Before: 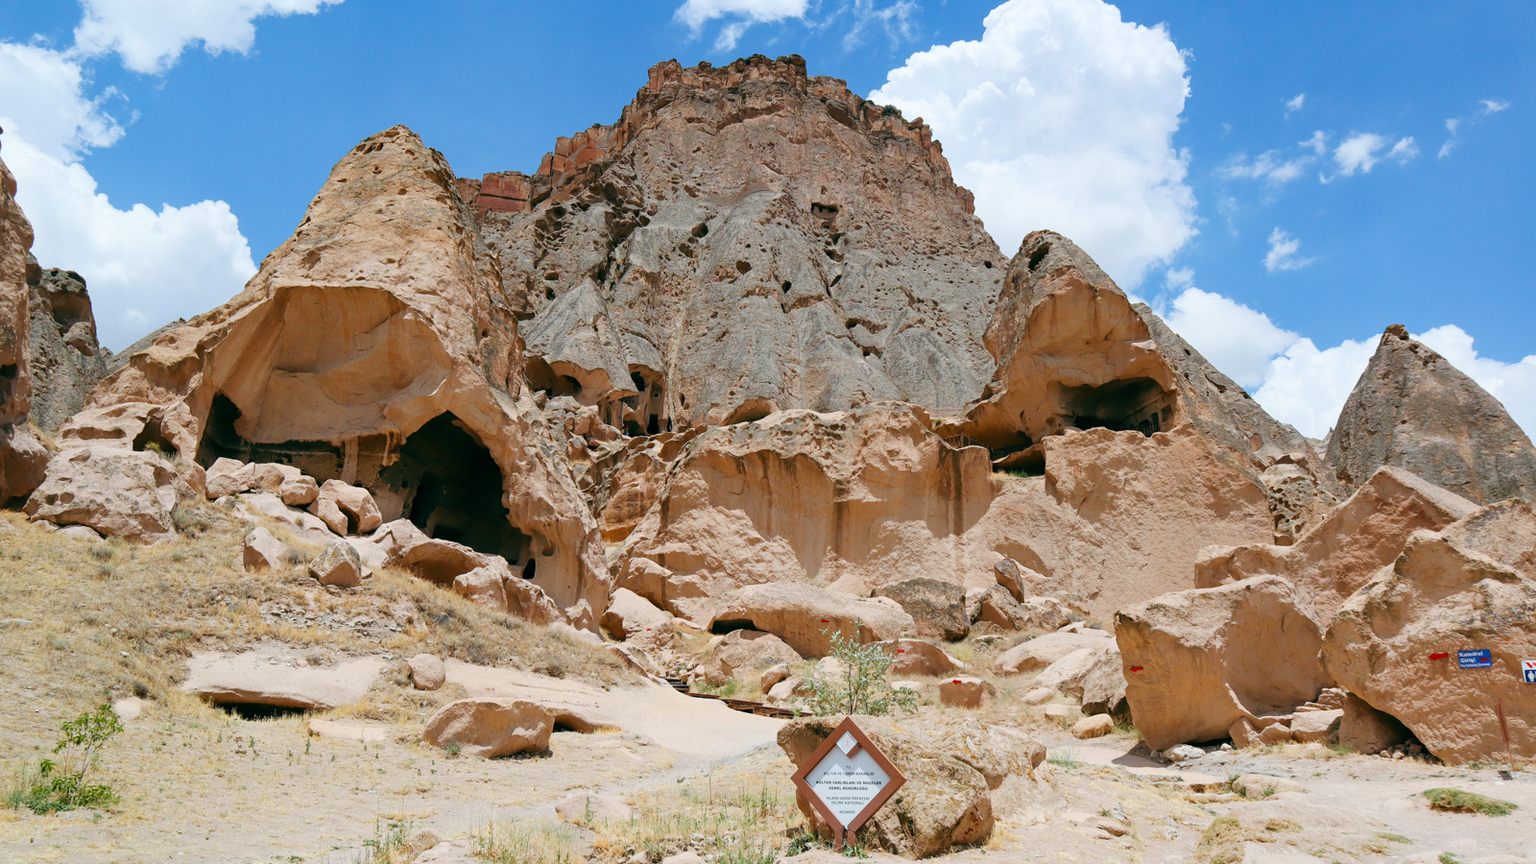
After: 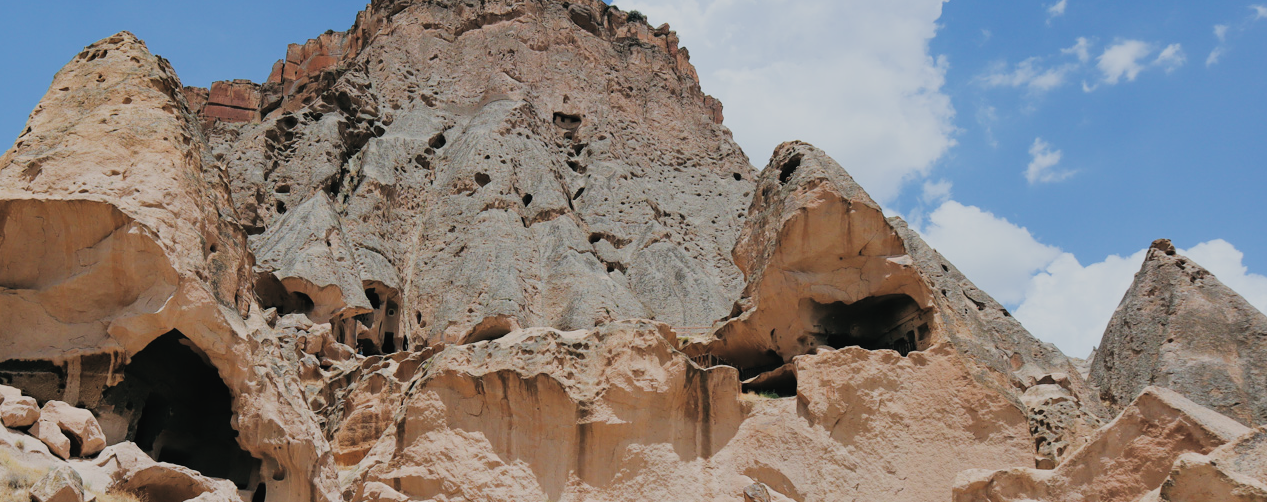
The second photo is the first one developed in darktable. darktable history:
filmic rgb: black relative exposure -4.19 EV, white relative exposure 5.15 EV, hardness 2.15, contrast 1.164
crop: left 18.271%, top 11.092%, right 2.504%, bottom 33.119%
exposure: black level correction -0.026, exposure -0.121 EV, compensate exposure bias true, compensate highlight preservation false
